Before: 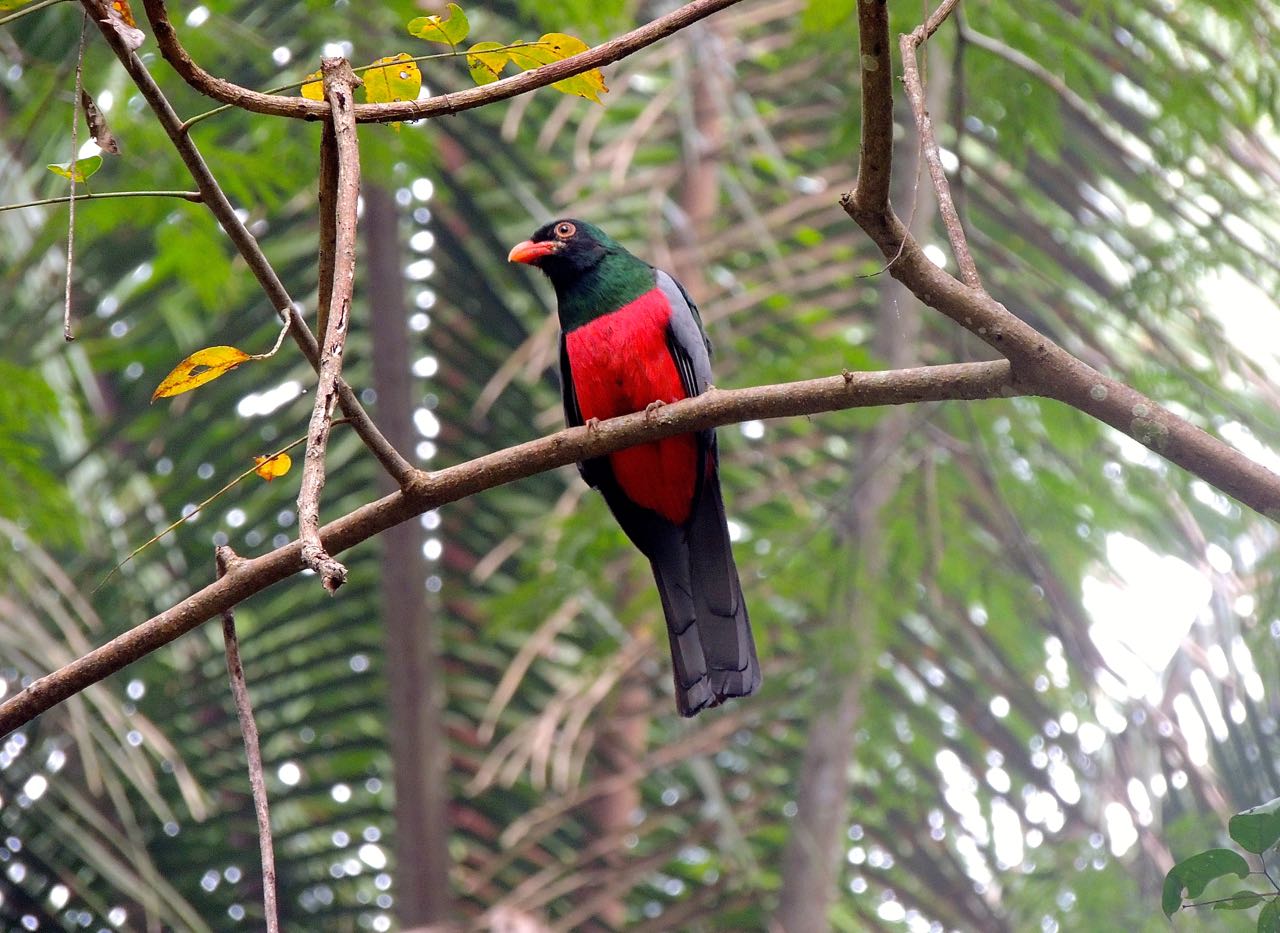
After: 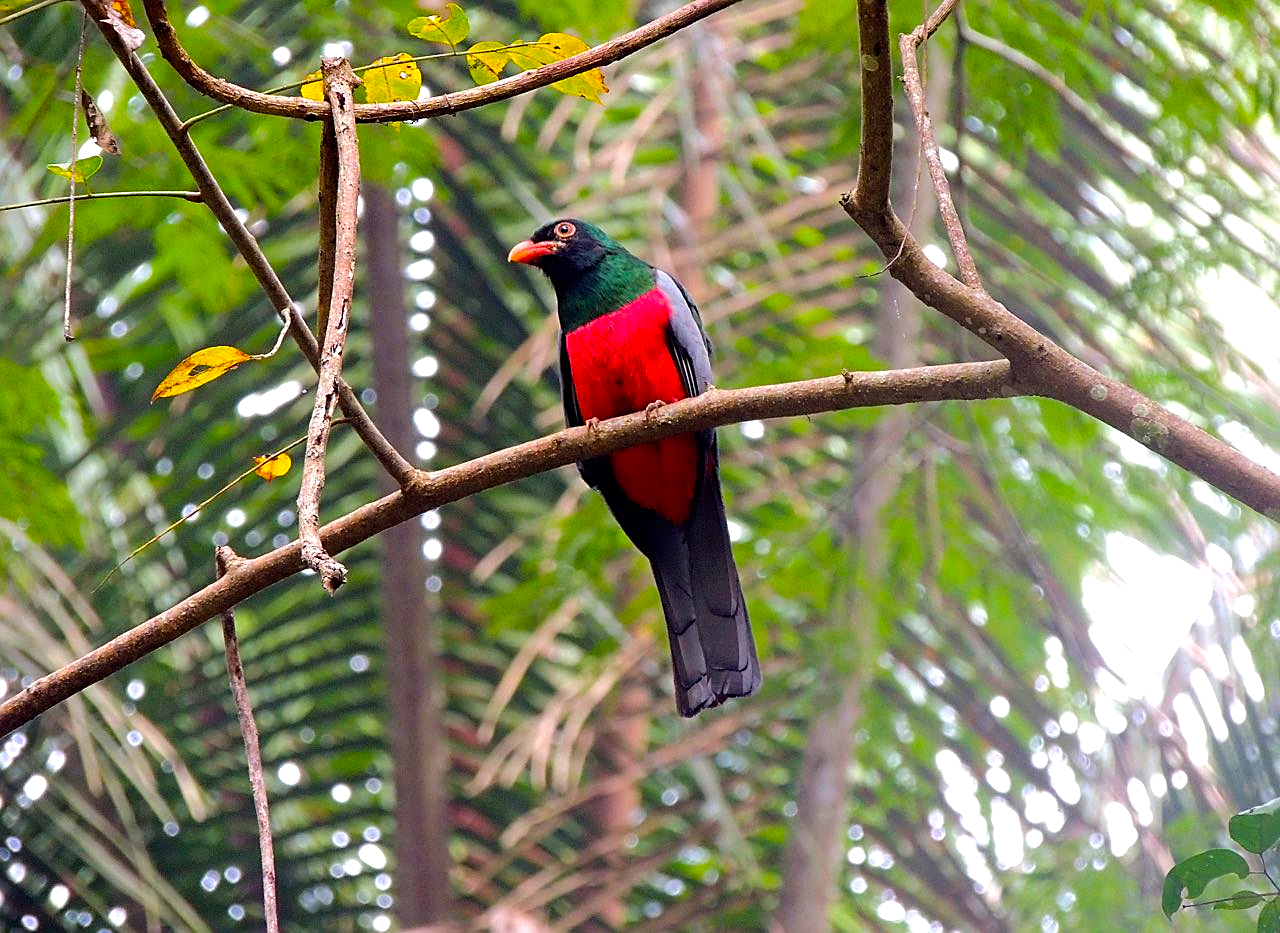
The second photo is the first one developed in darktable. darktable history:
sharpen: on, module defaults
color balance rgb: linear chroma grading › shadows 9.959%, linear chroma grading › highlights 9.986%, linear chroma grading › global chroma 14.493%, linear chroma grading › mid-tones 14.624%, perceptual saturation grading › global saturation 0.486%, perceptual brilliance grading › highlights 6.024%, perceptual brilliance grading › mid-tones 16.52%, perceptual brilliance grading › shadows -5.269%, global vibrance 20%
